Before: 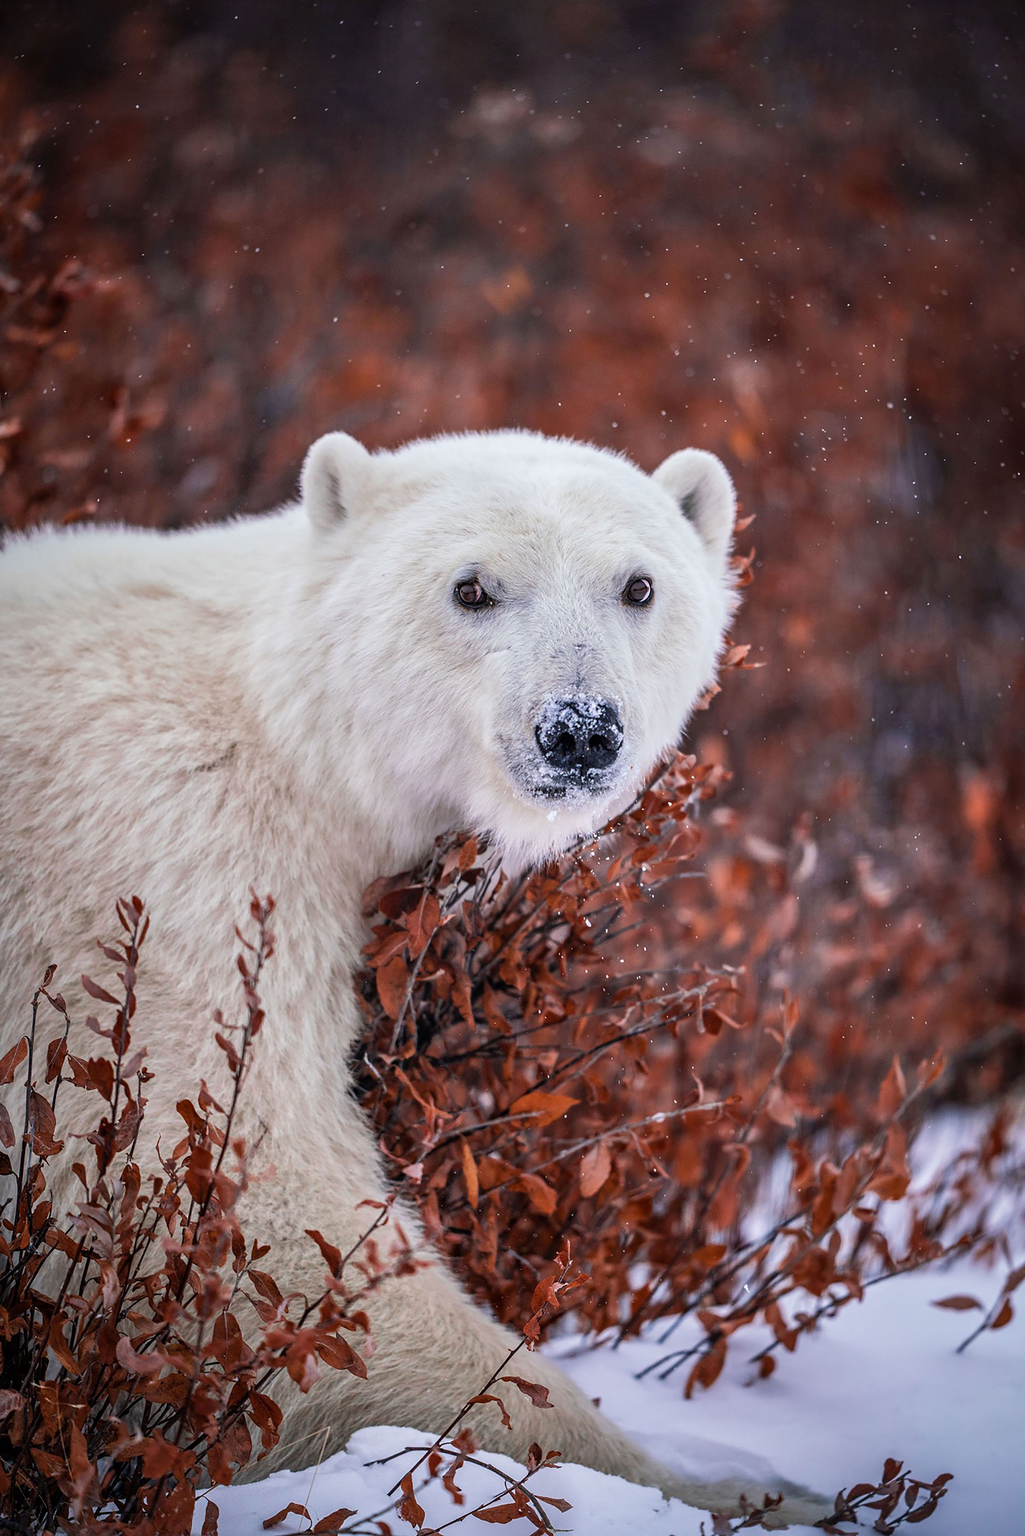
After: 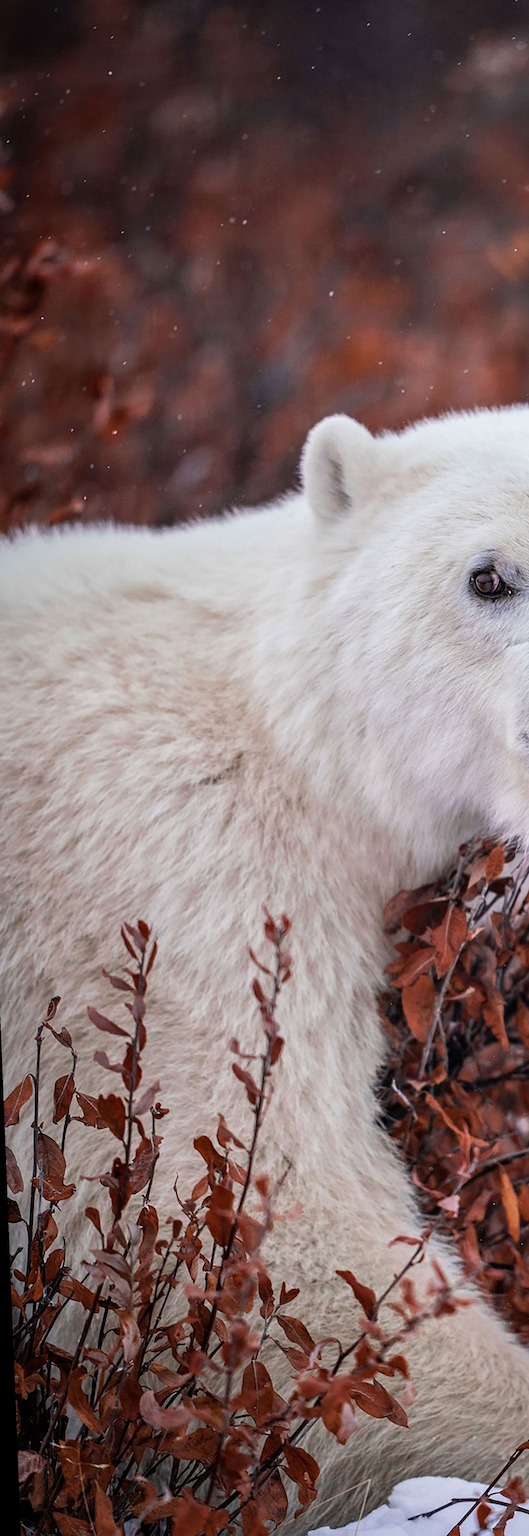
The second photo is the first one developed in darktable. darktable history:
rotate and perspective: rotation -2.12°, lens shift (vertical) 0.009, lens shift (horizontal) -0.008, automatic cropping original format, crop left 0.036, crop right 0.964, crop top 0.05, crop bottom 0.959
crop and rotate: left 0%, top 0%, right 50.845%
